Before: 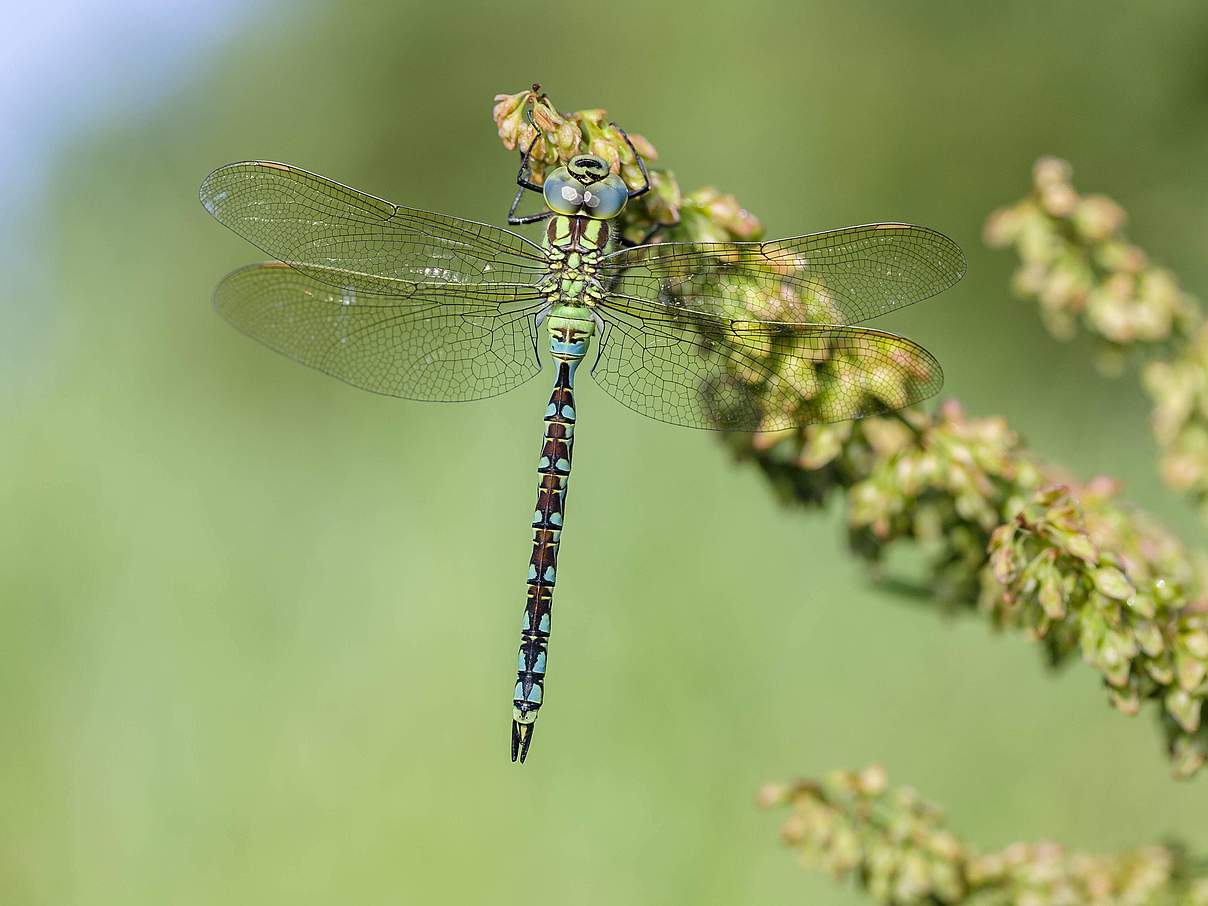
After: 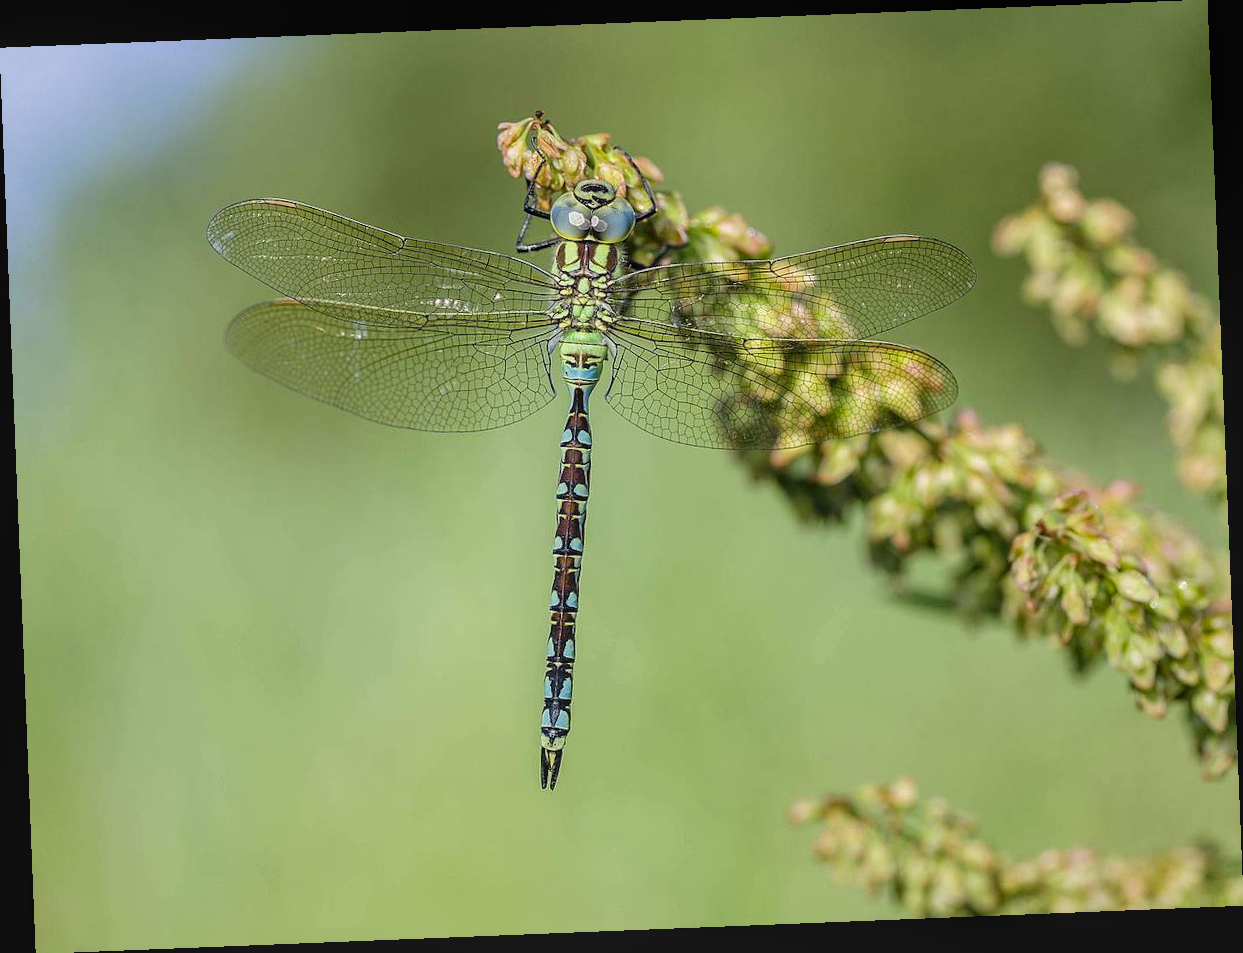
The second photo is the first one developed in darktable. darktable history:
rotate and perspective: rotation -2.29°, automatic cropping off
local contrast: detail 110%
